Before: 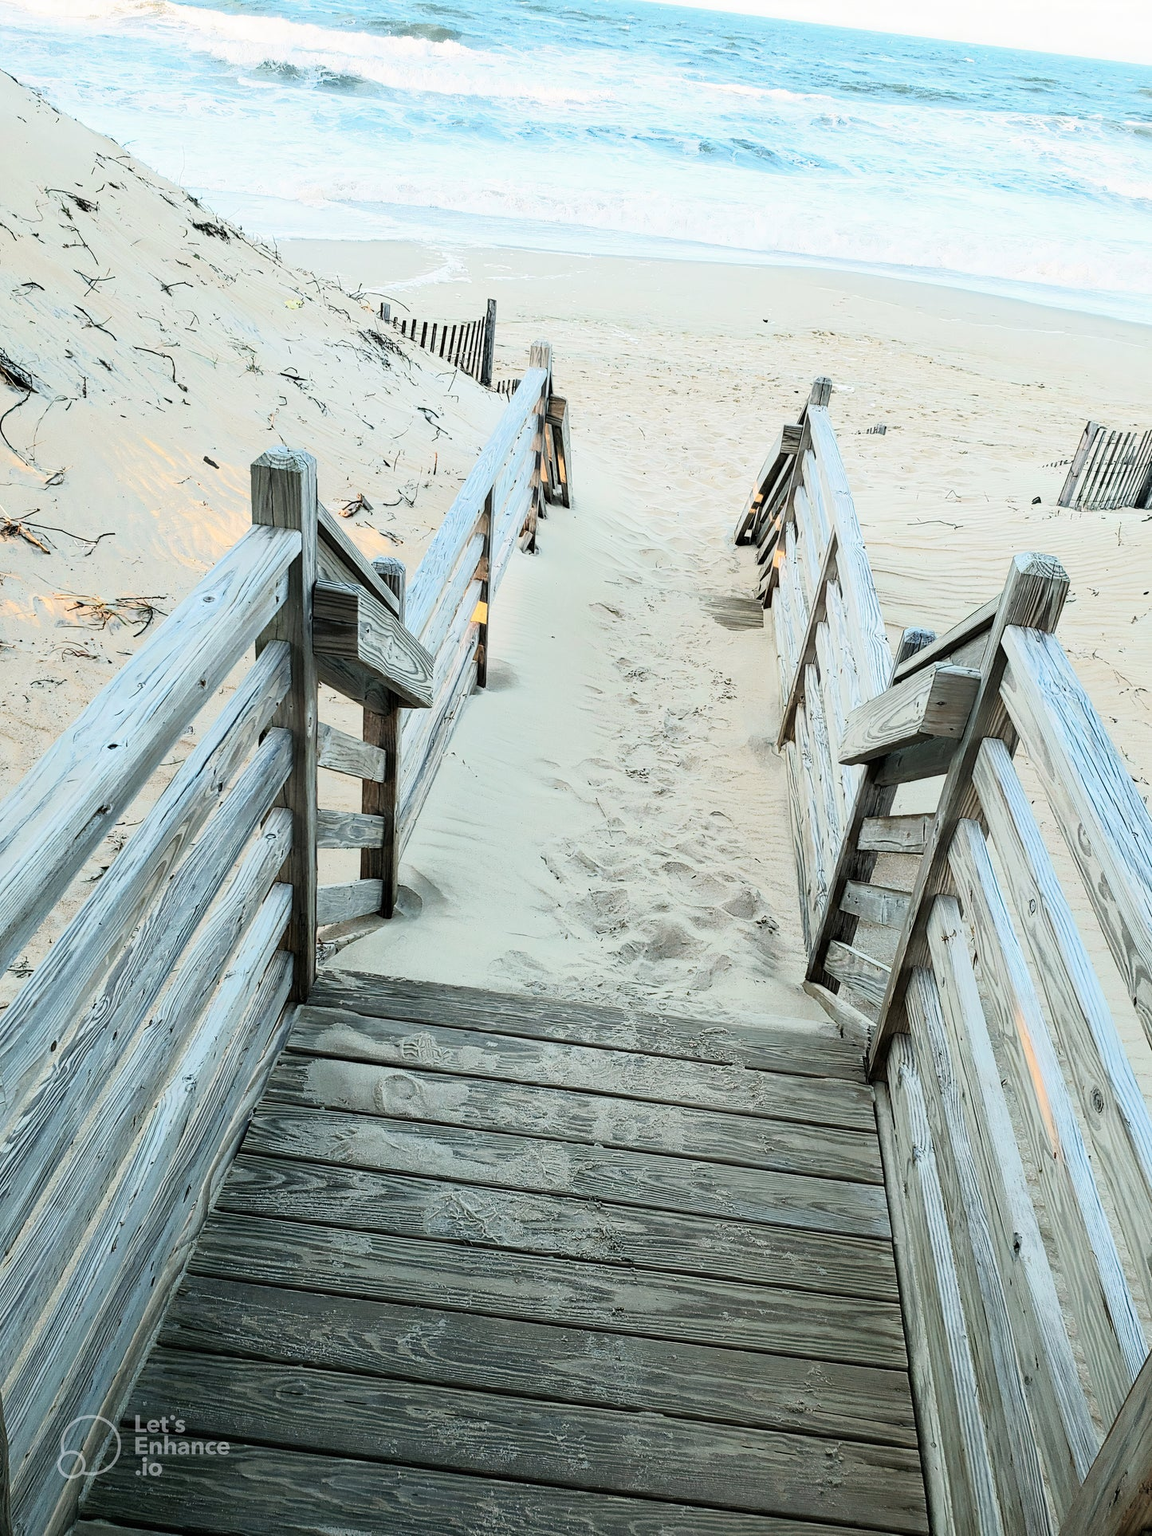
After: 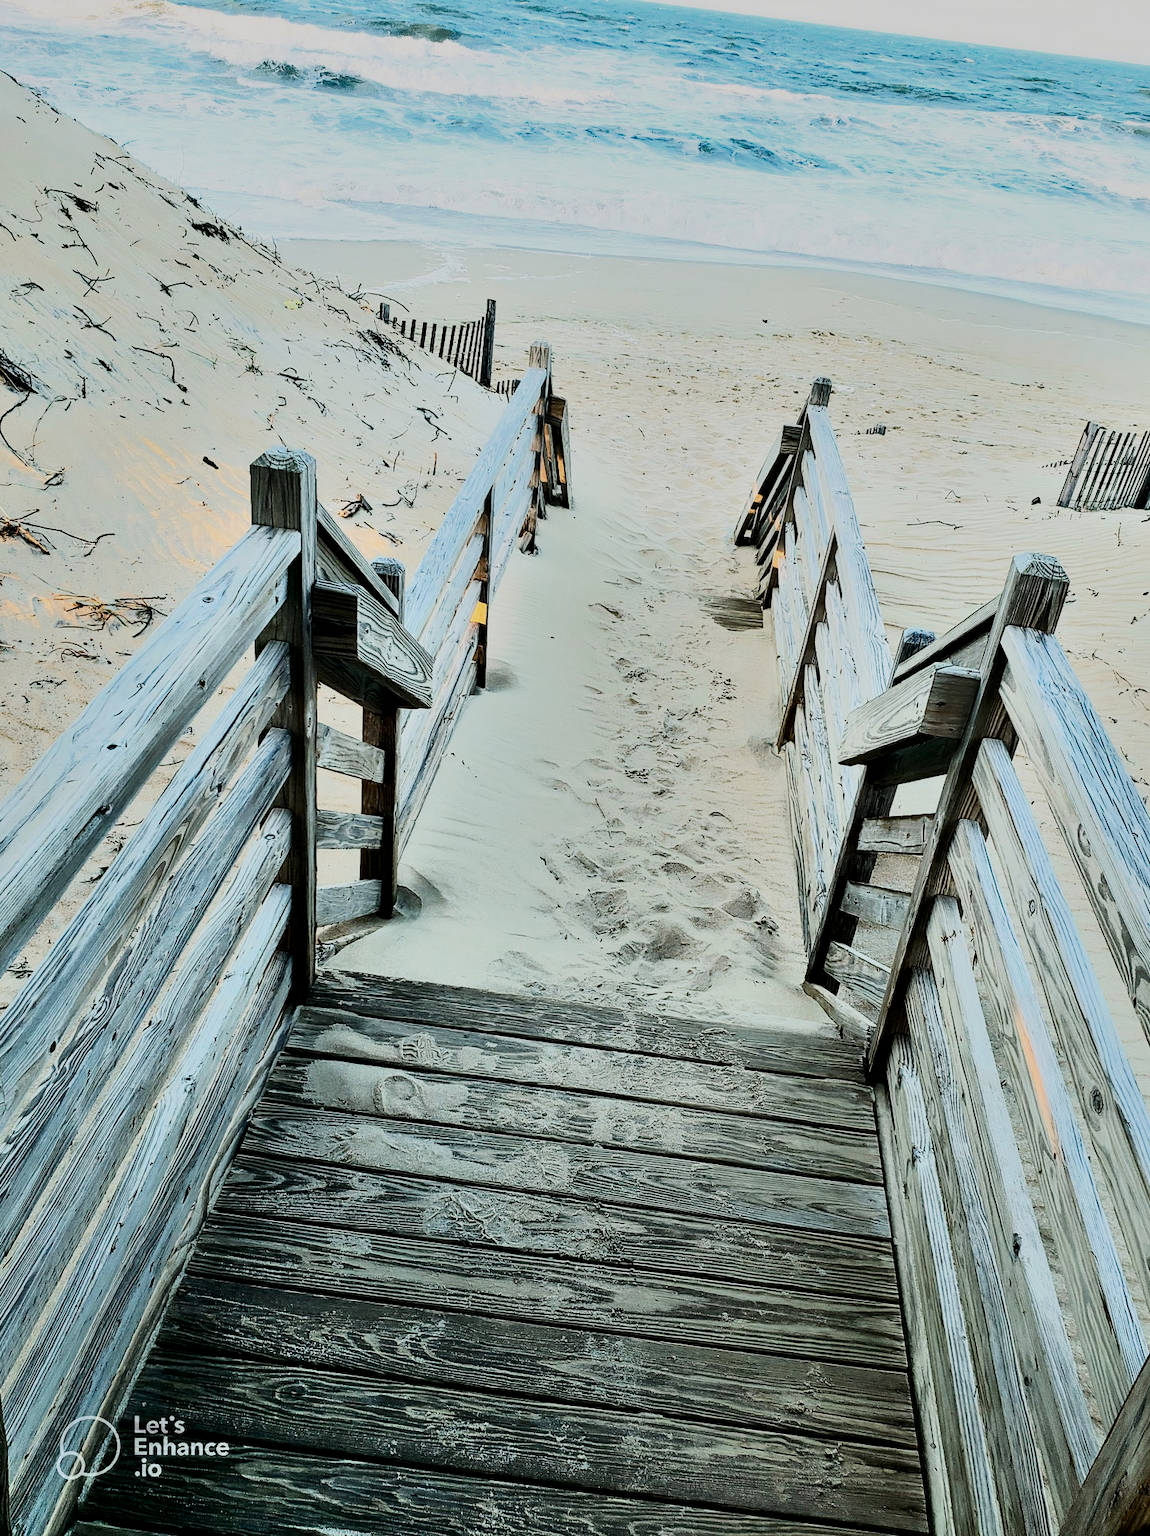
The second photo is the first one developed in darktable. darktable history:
crop and rotate: left 0.084%, bottom 0.013%
contrast brightness saturation: contrast 0.192, brightness -0.114, saturation 0.212
shadows and highlights: shadows 59.75, highlights -60.29, soften with gaussian
filmic rgb: black relative exposure -7.49 EV, white relative exposure 4.99 EV, hardness 3.32, contrast 1.3
